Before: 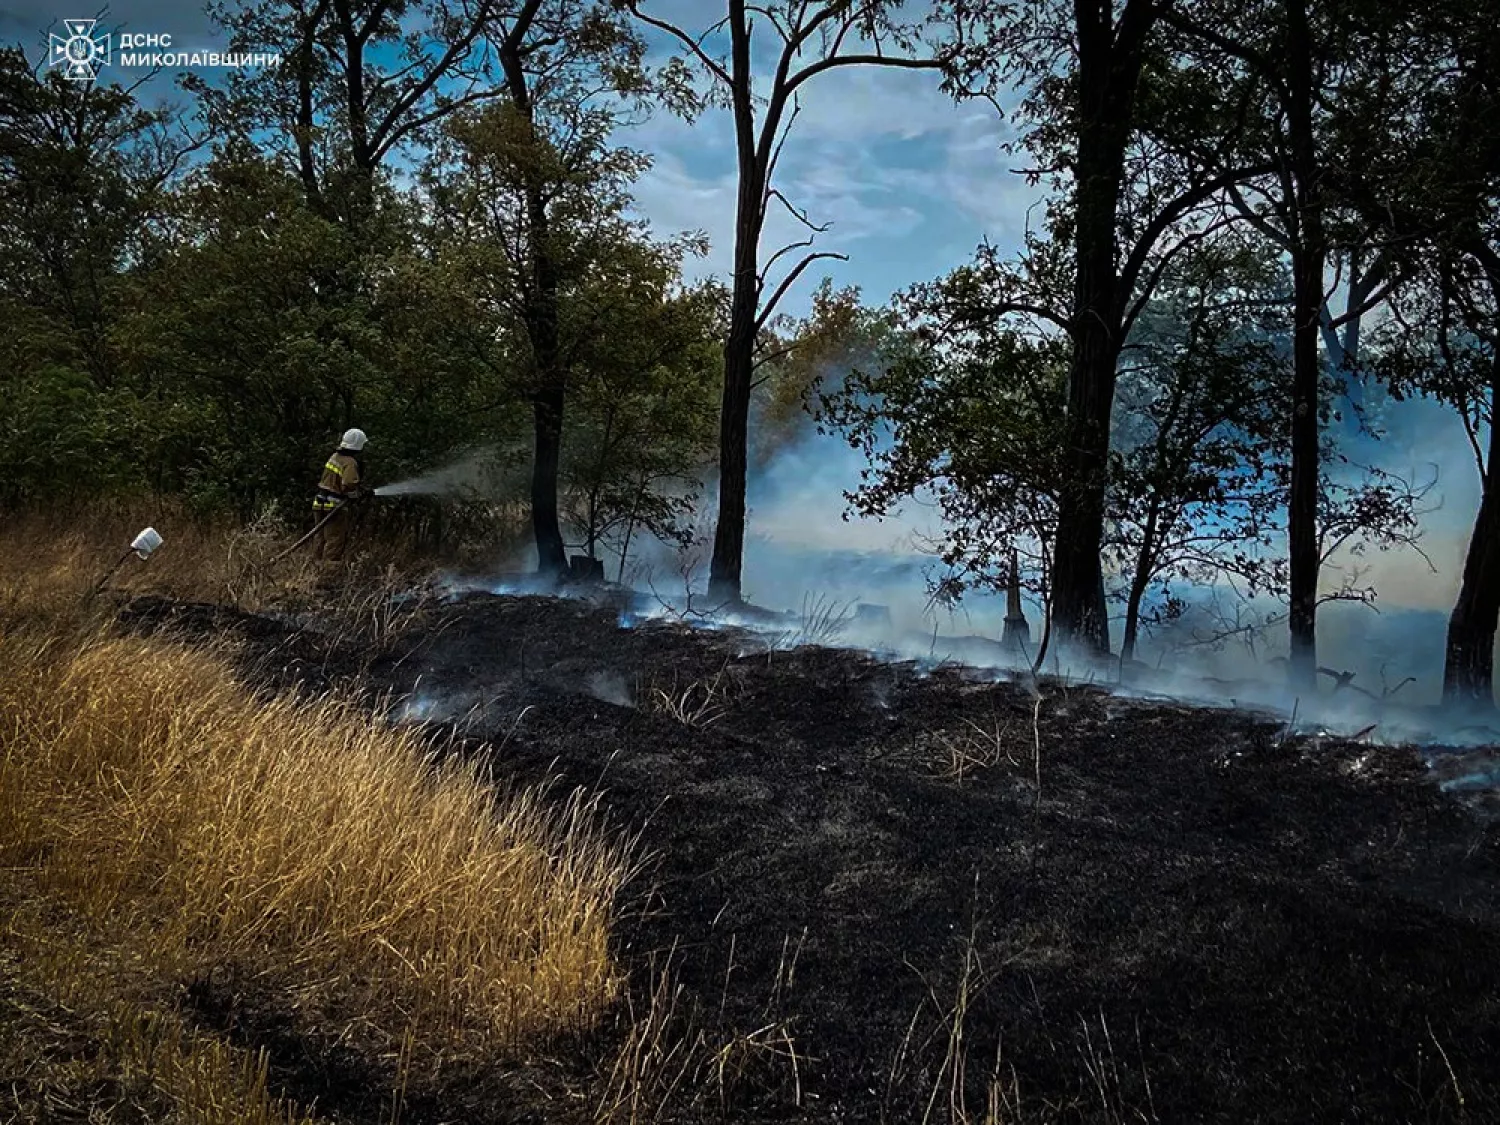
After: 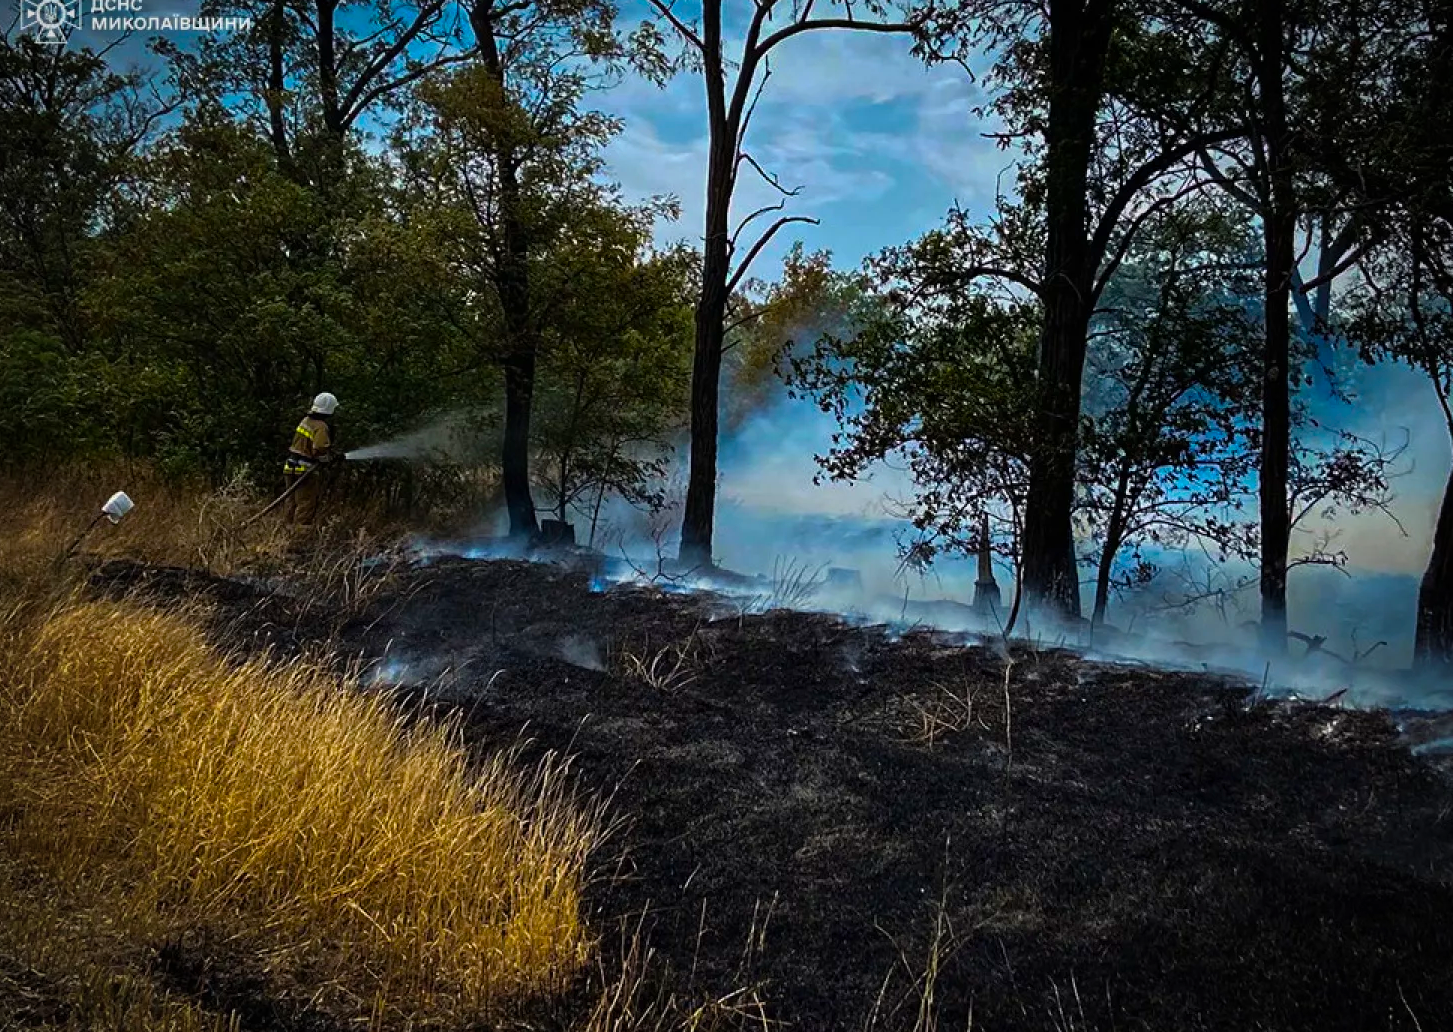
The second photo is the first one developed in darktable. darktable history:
crop: left 1.964%, top 3.251%, right 1.122%, bottom 4.933%
vignetting: fall-off radius 63.6%
color balance rgb: perceptual saturation grading › global saturation 30%, global vibrance 20%
